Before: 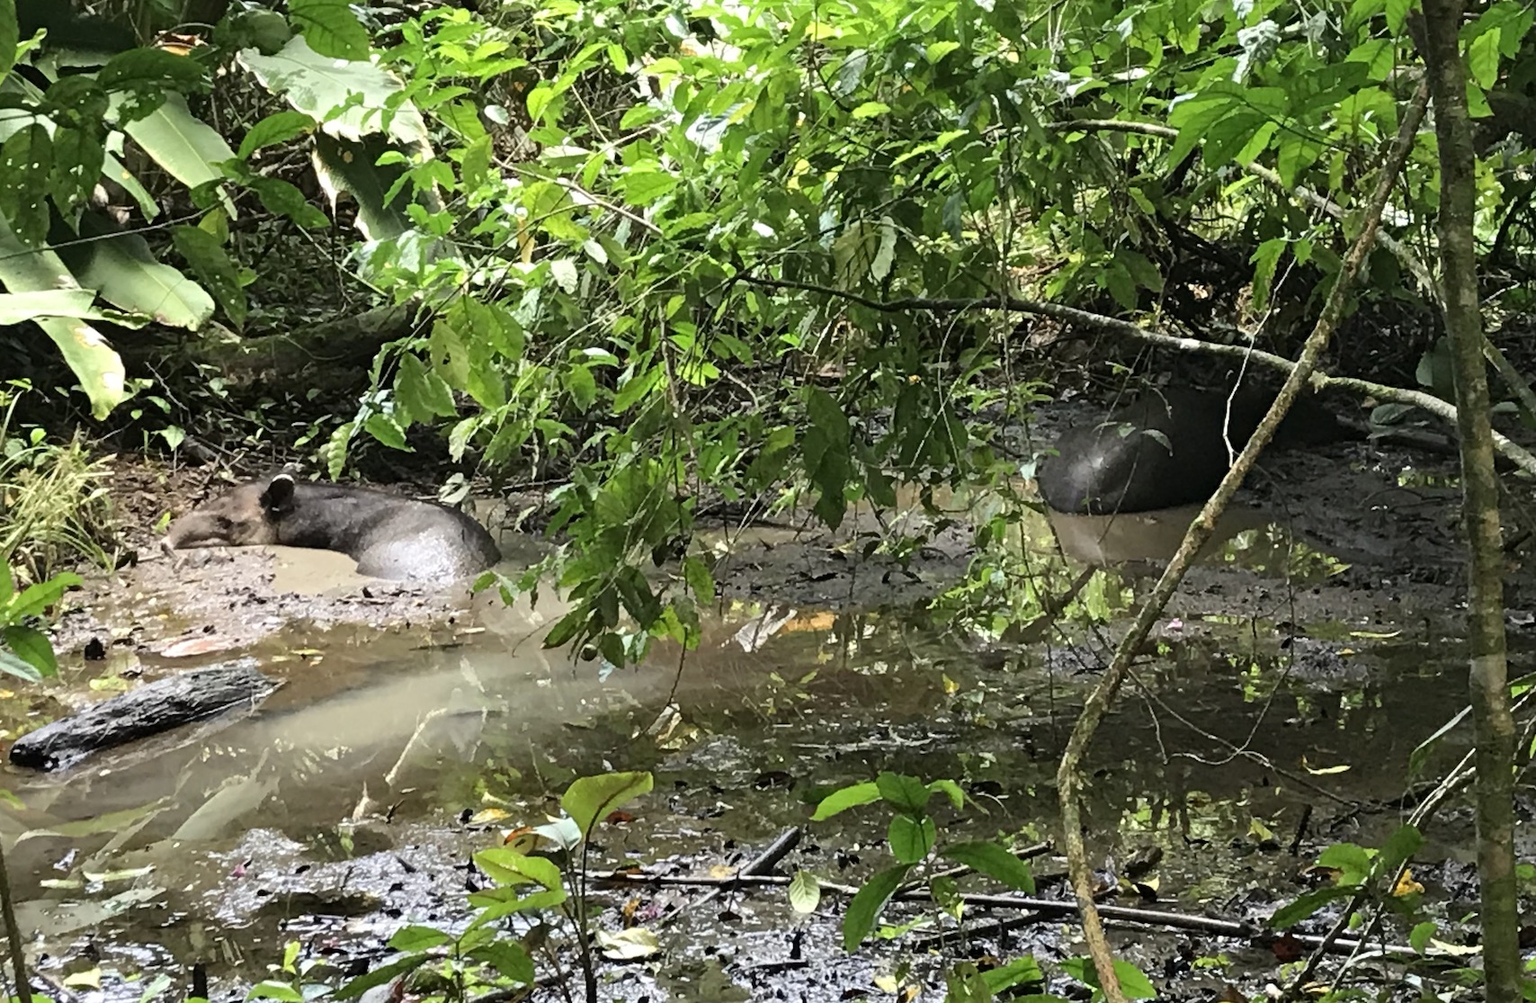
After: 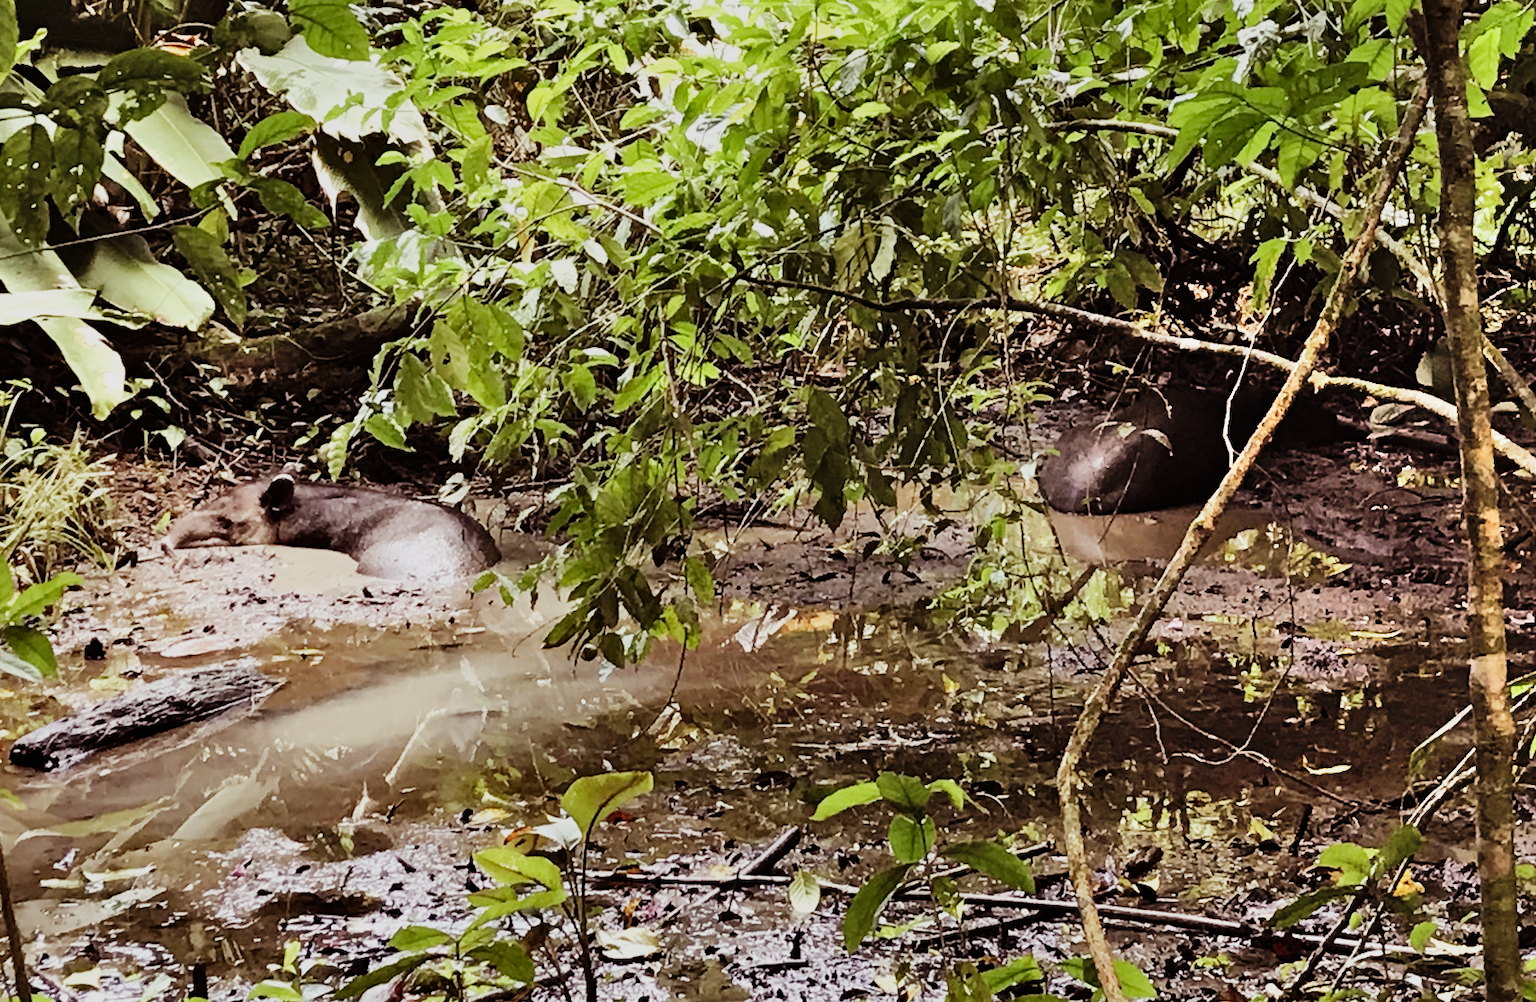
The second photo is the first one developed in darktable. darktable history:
rgb levels: mode RGB, independent channels, levels [[0, 0.474, 1], [0, 0.5, 1], [0, 0.5, 1]]
sigmoid: contrast 1.7, skew -0.2, preserve hue 0%, red attenuation 0.1, red rotation 0.035, green attenuation 0.1, green rotation -0.017, blue attenuation 0.15, blue rotation -0.052, base primaries Rec2020
shadows and highlights: shadows 75, highlights -25, soften with gaussian
